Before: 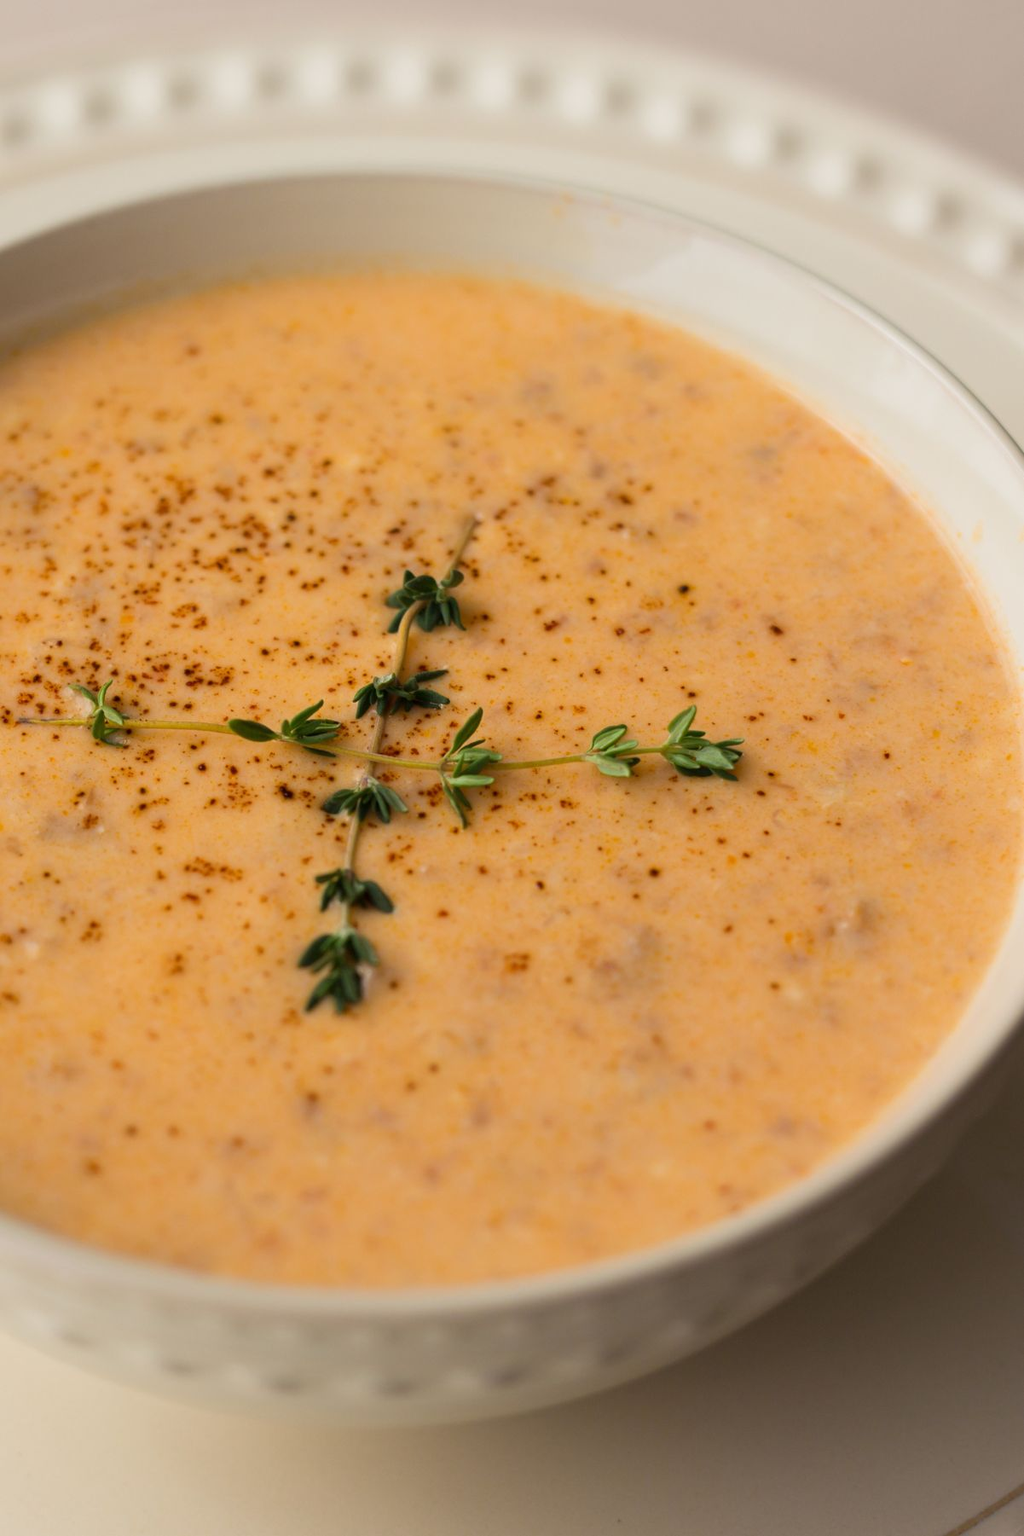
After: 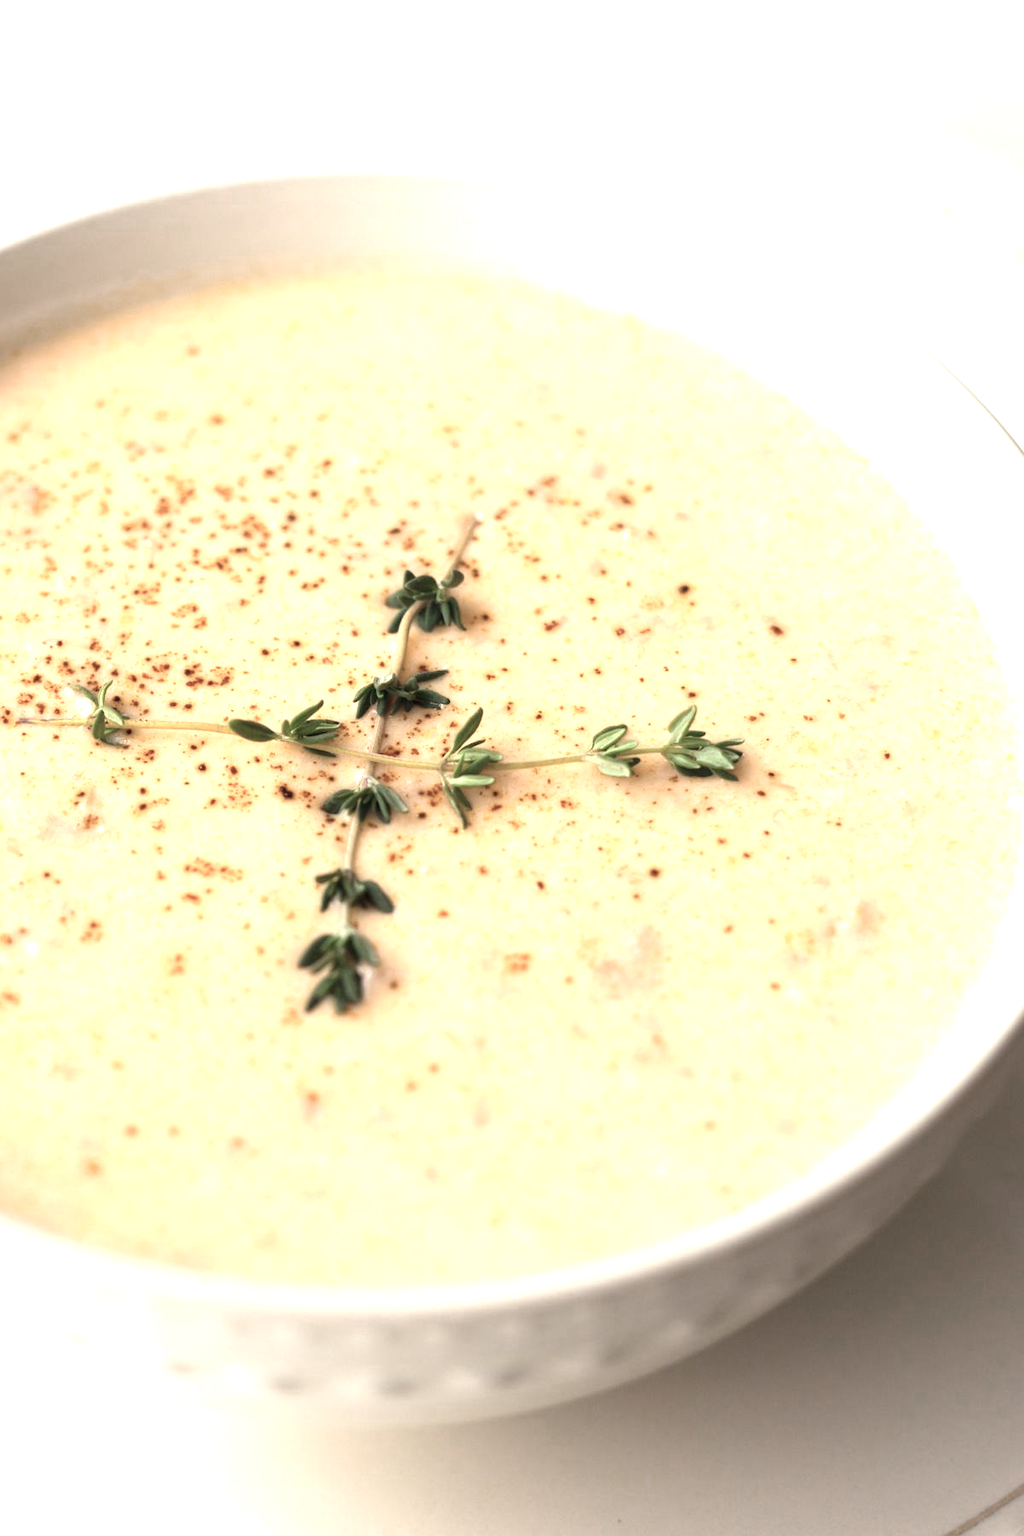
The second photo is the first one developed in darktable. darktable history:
exposure: black level correction 0, exposure 1.379 EV, compensate exposure bias true, compensate highlight preservation false
color zones: curves: ch0 [(0, 0.559) (0.153, 0.551) (0.229, 0.5) (0.429, 0.5) (0.571, 0.5) (0.714, 0.5) (0.857, 0.5) (1, 0.559)]; ch1 [(0, 0.417) (0.112, 0.336) (0.213, 0.26) (0.429, 0.34) (0.571, 0.35) (0.683, 0.331) (0.857, 0.344) (1, 0.417)]
